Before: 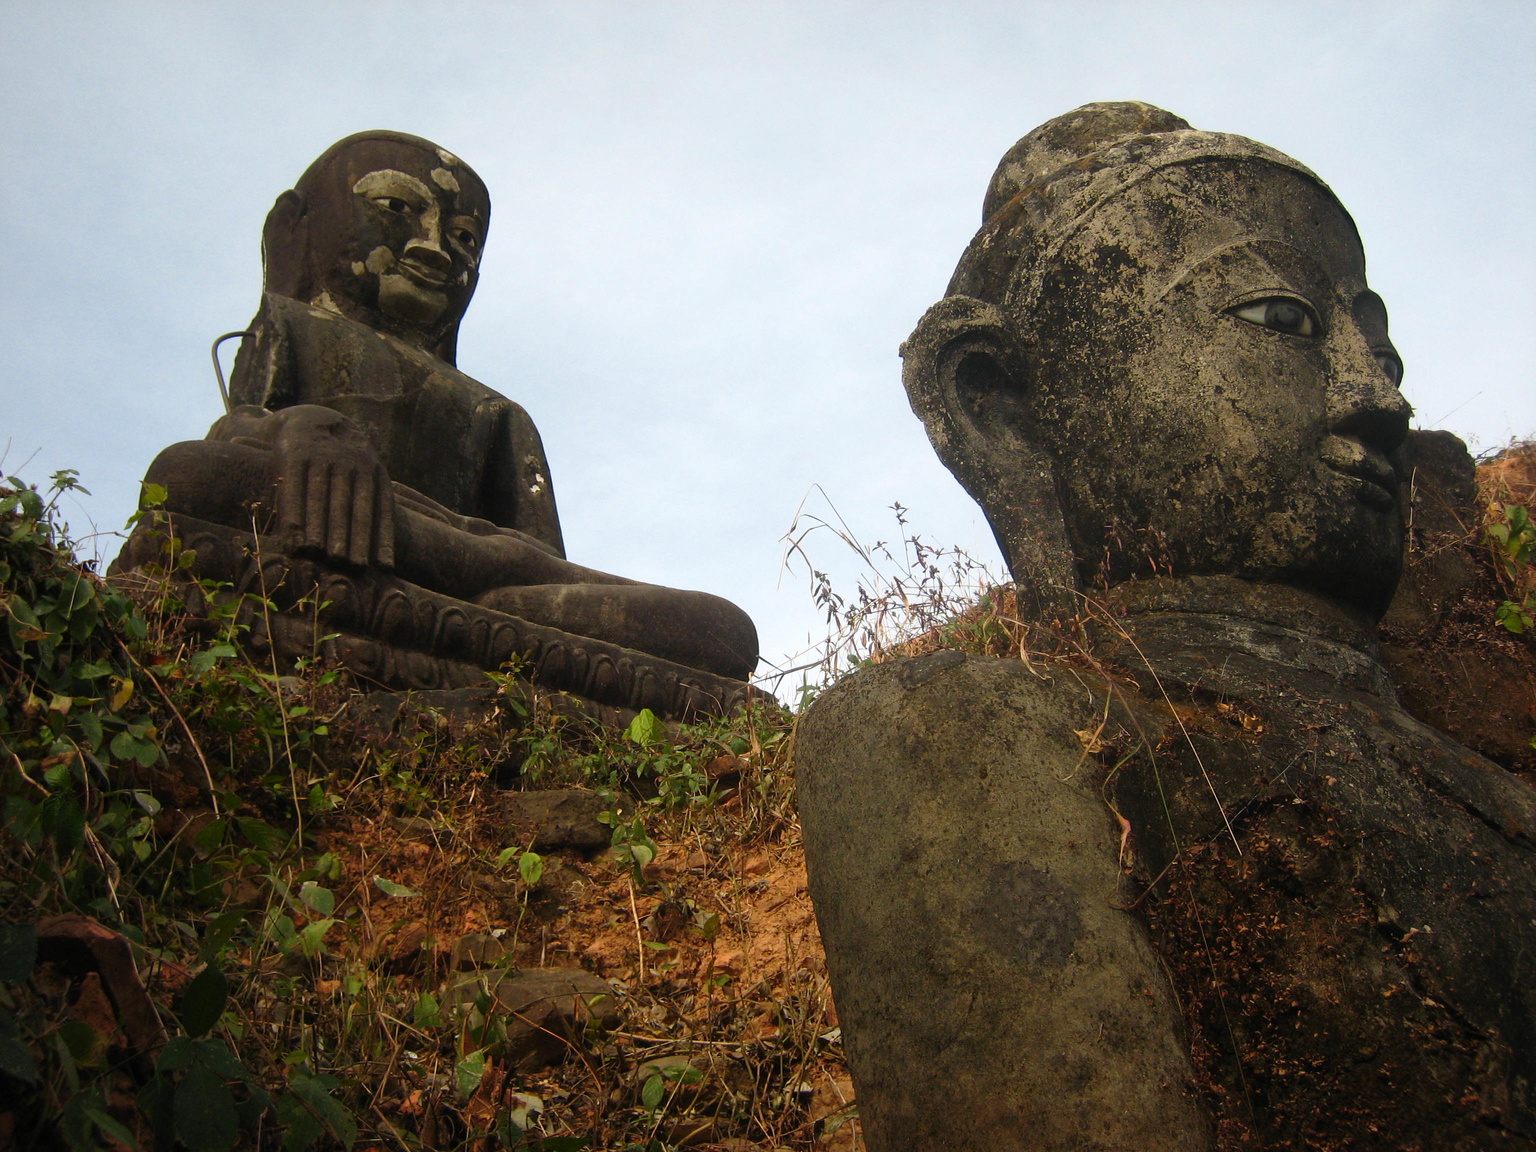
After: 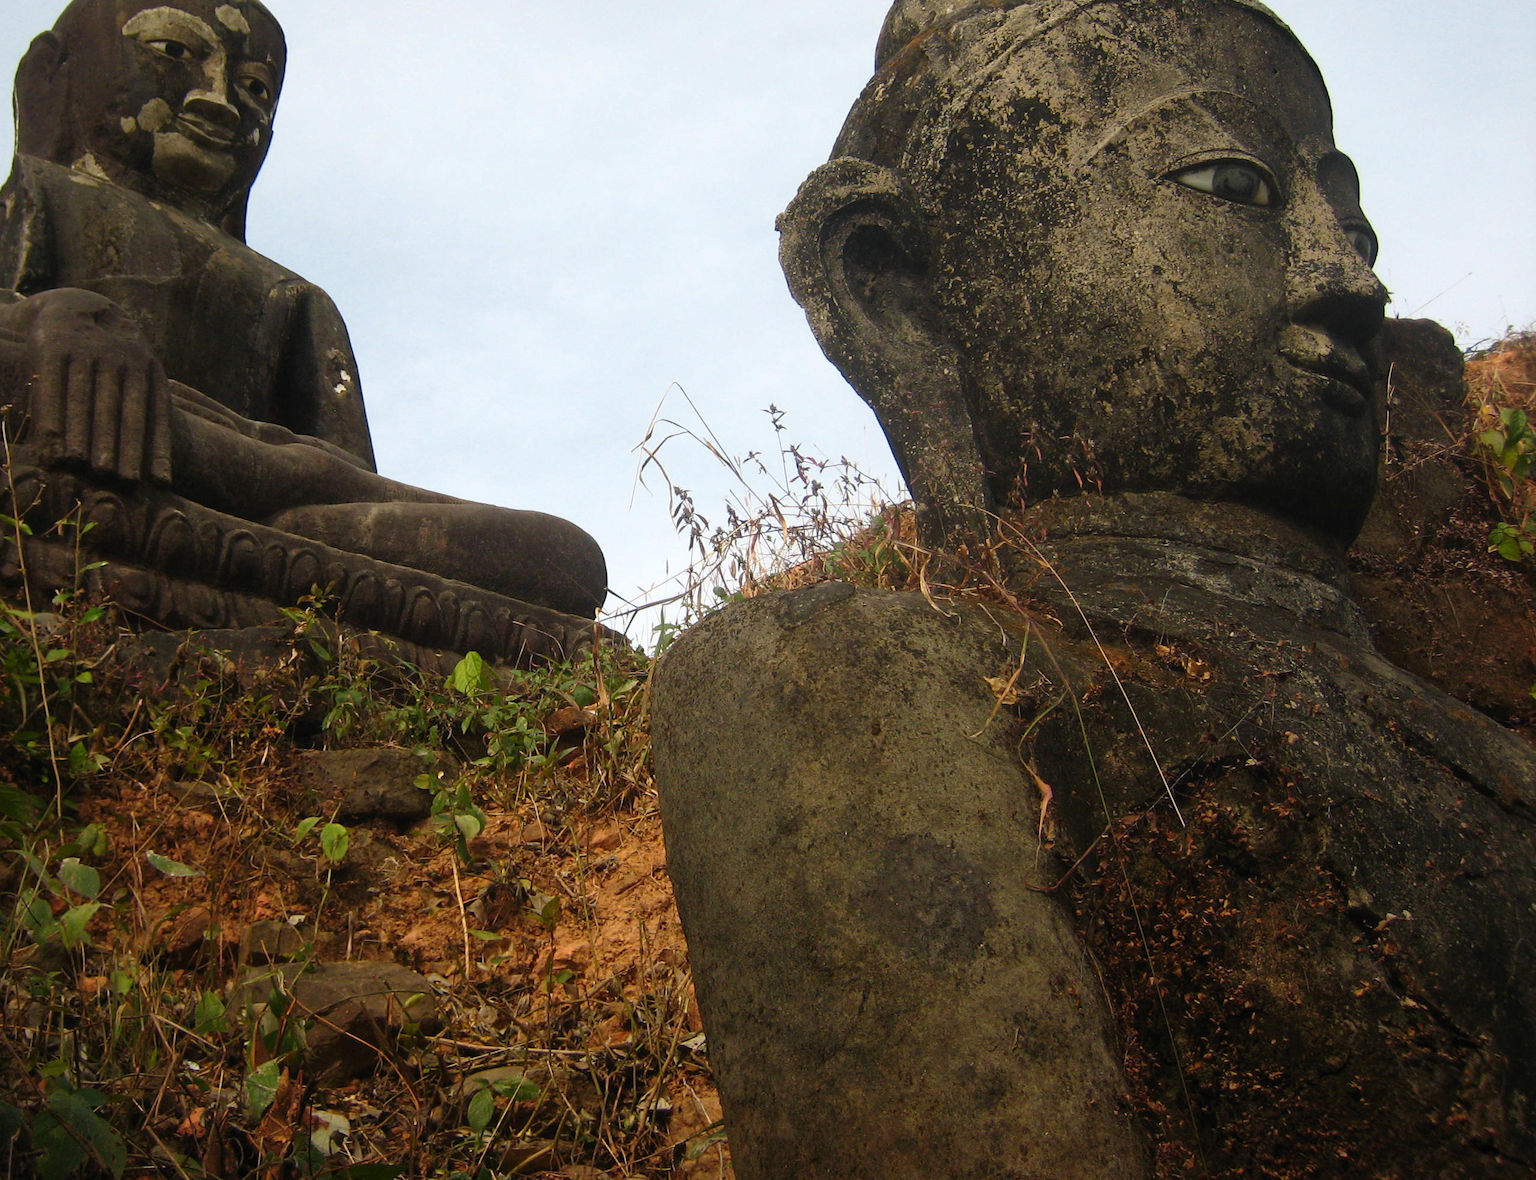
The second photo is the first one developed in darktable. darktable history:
crop: left 16.346%, top 14.273%
